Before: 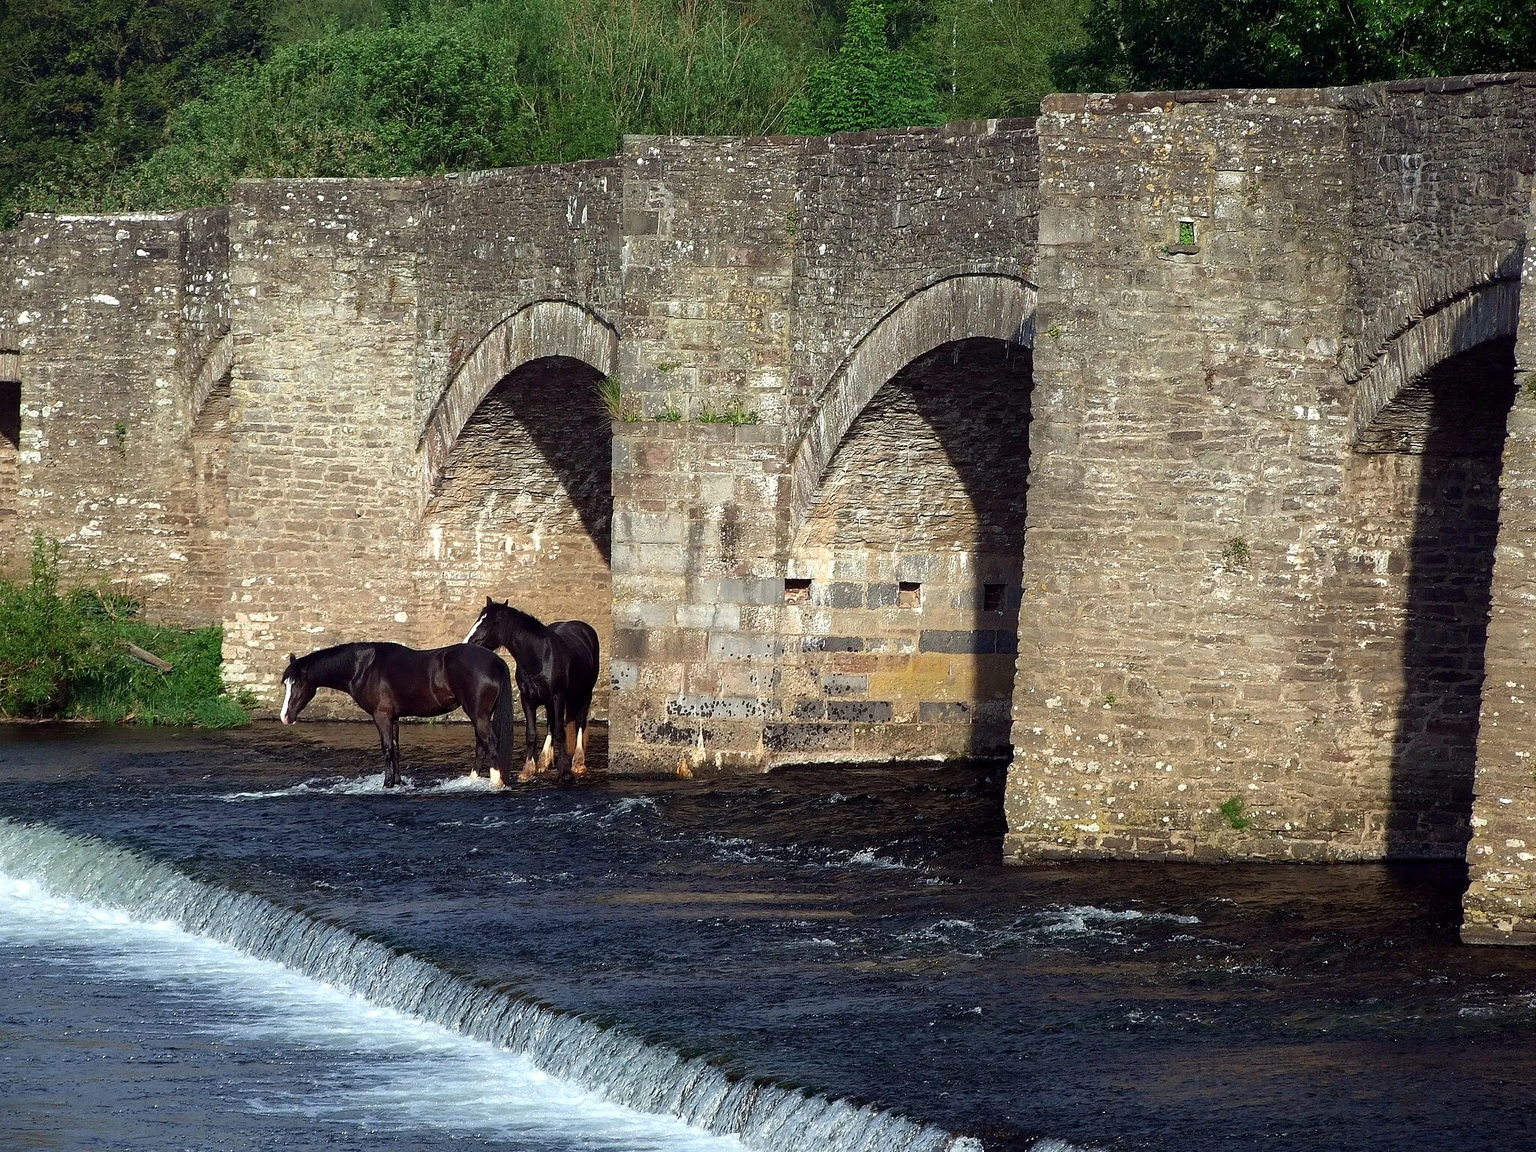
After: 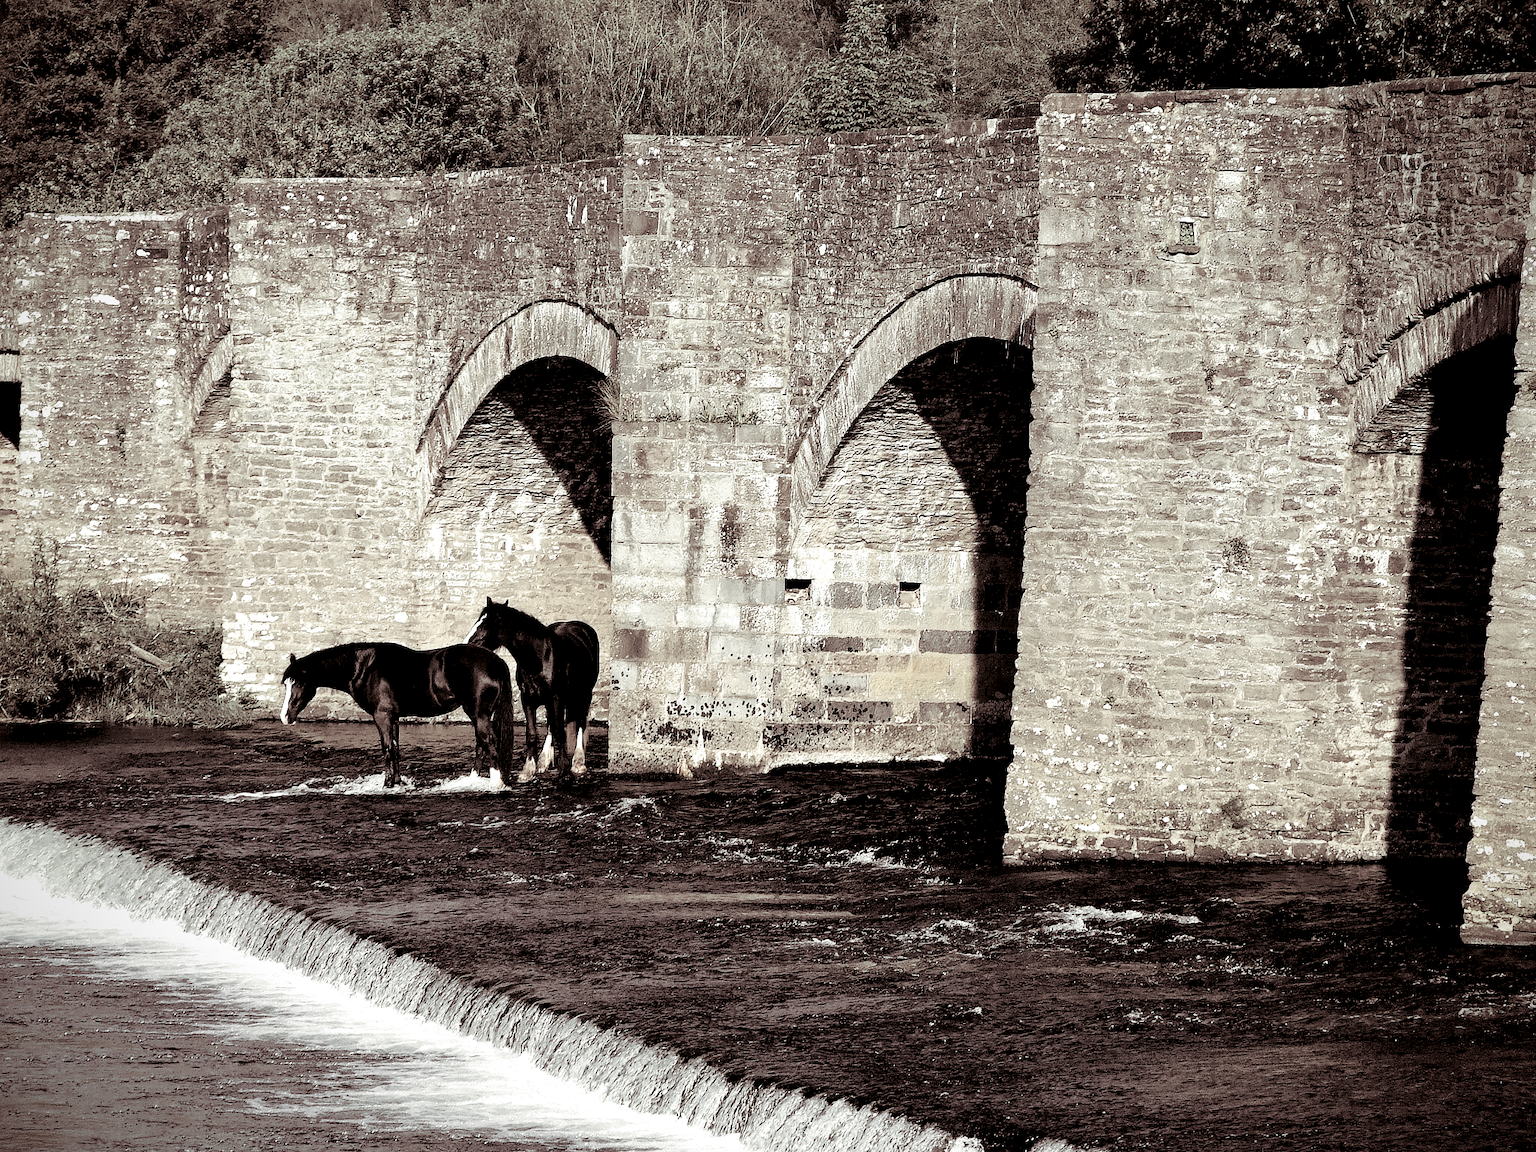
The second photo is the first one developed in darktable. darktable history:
exposure: exposure 0.2 EV, compensate highlight preservation false
shadows and highlights: shadows 32, highlights -32, soften with gaussian
tone curve: curves: ch0 [(0, 0) (0.004, 0.001) (0.133, 0.112) (0.325, 0.362) (0.832, 0.893) (1, 1)], color space Lab, linked channels, preserve colors none
contrast brightness saturation: brightness 0.18, saturation -0.5
vignetting: fall-off start 88.53%, fall-off radius 44.2%, saturation 0.376, width/height ratio 1.161
levels: levels [0.116, 0.574, 1]
color zones: curves: ch1 [(0, 0.831) (0.08, 0.771) (0.157, 0.268) (0.241, 0.207) (0.562, -0.005) (0.714, -0.013) (0.876, 0.01) (1, 0.831)]
split-toning: shadows › saturation 0.24, highlights › hue 54°, highlights › saturation 0.24
contrast equalizer: octaves 7, y [[0.528, 0.548, 0.563, 0.562, 0.546, 0.526], [0.55 ×6], [0 ×6], [0 ×6], [0 ×6]]
color correction: highlights a* -5.94, highlights b* 9.48, shadows a* 10.12, shadows b* 23.94
